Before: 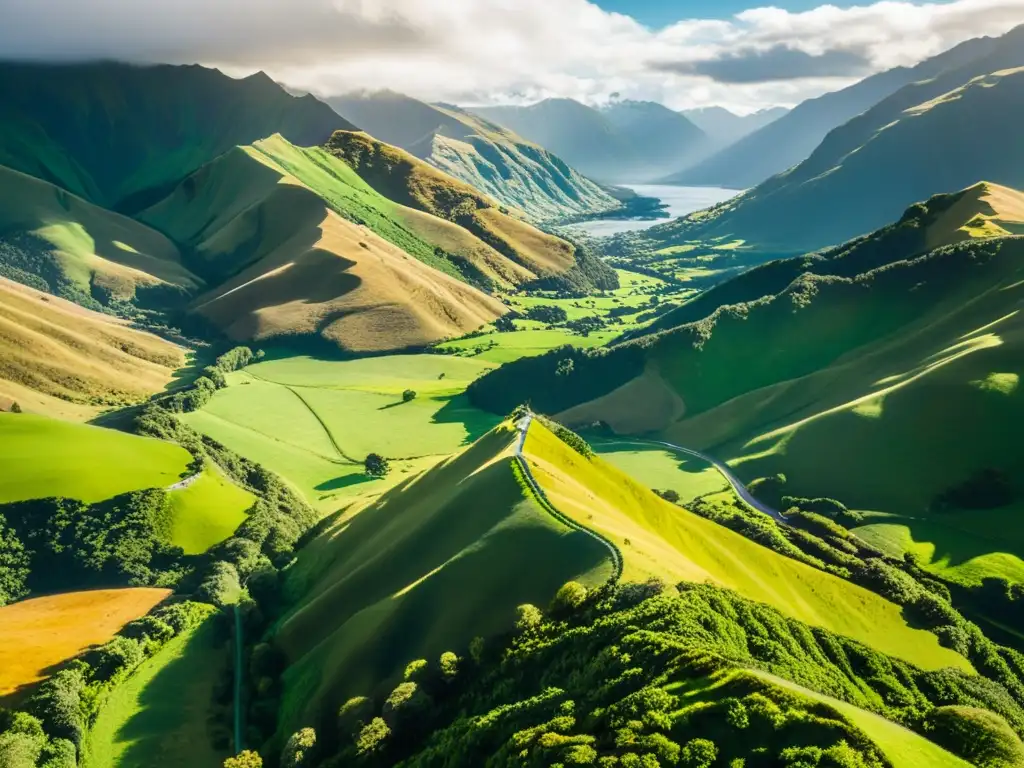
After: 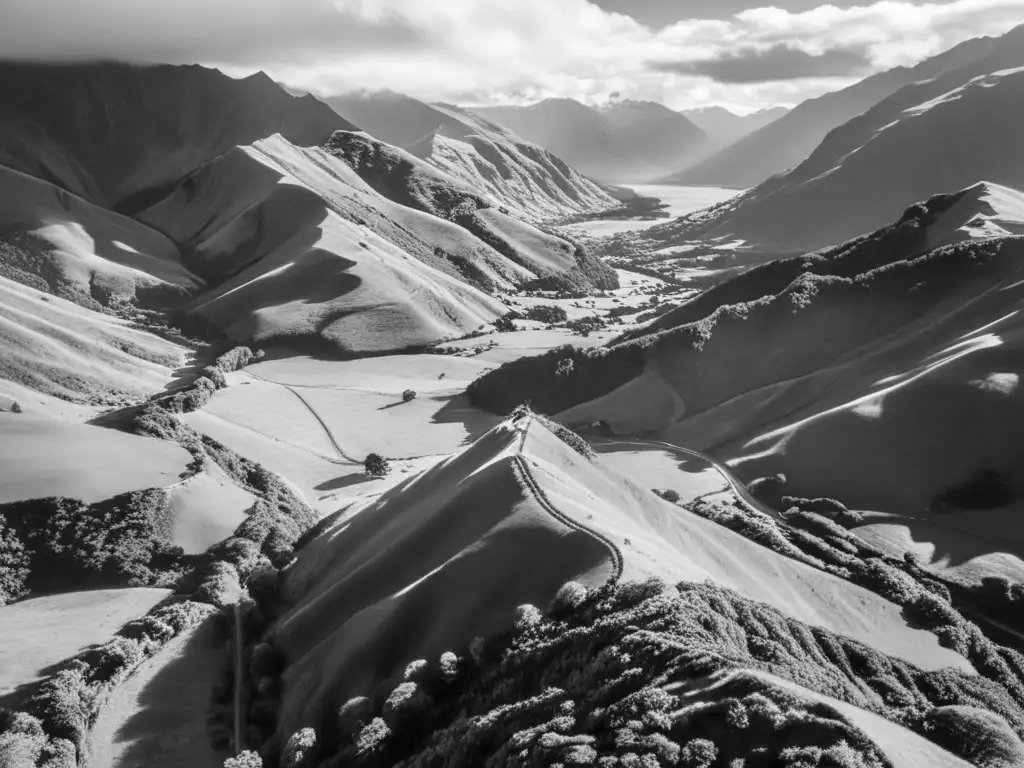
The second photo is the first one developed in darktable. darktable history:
monochrome: on, module defaults
local contrast: mode bilateral grid, contrast 10, coarseness 25, detail 115%, midtone range 0.2
